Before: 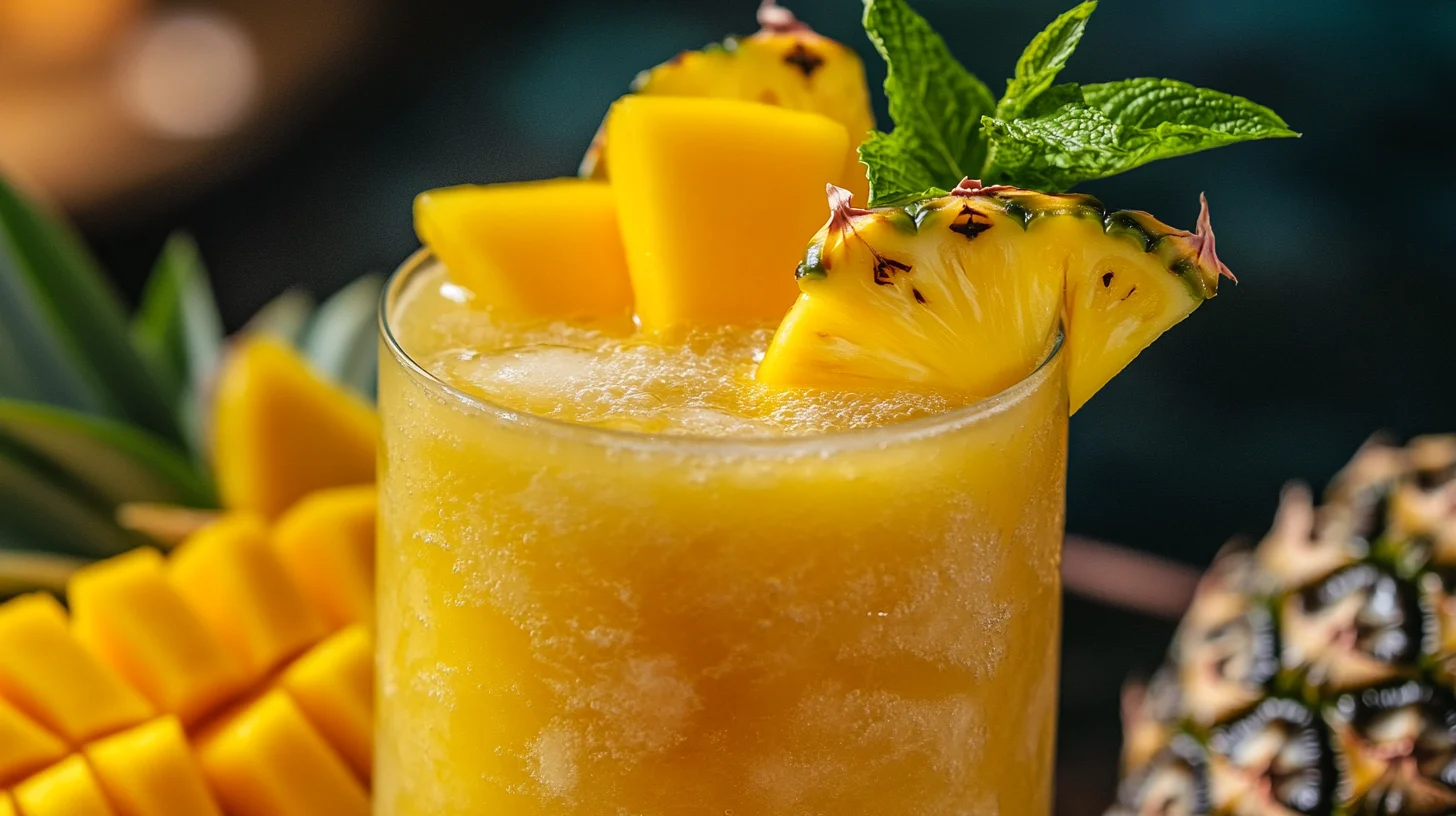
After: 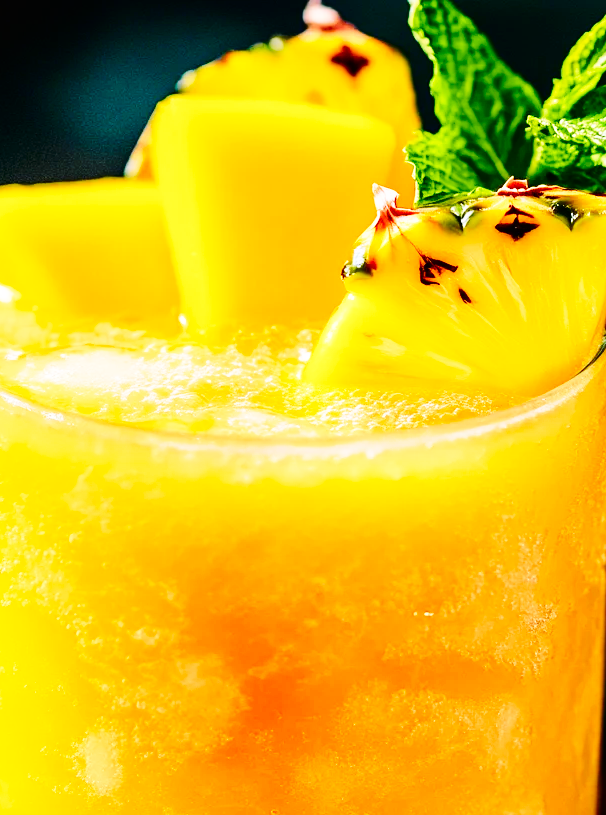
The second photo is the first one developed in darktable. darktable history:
tone curve: curves: ch0 [(0, 0) (0.126, 0.061) (0.338, 0.285) (0.494, 0.518) (0.703, 0.762) (1, 1)]; ch1 [(0, 0) (0.364, 0.322) (0.443, 0.441) (0.5, 0.501) (0.55, 0.578) (1, 1)]; ch2 [(0, 0) (0.44, 0.424) (0.501, 0.499) (0.557, 0.564) (0.613, 0.682) (0.707, 0.746) (1, 1)], color space Lab, independent channels, preserve colors none
crop: left 31.198%, right 27.144%
base curve: curves: ch0 [(0, 0) (0, 0) (0.002, 0.001) (0.008, 0.003) (0.019, 0.011) (0.037, 0.037) (0.064, 0.11) (0.102, 0.232) (0.152, 0.379) (0.216, 0.524) (0.296, 0.665) (0.394, 0.789) (0.512, 0.881) (0.651, 0.945) (0.813, 0.986) (1, 1)], preserve colors none
